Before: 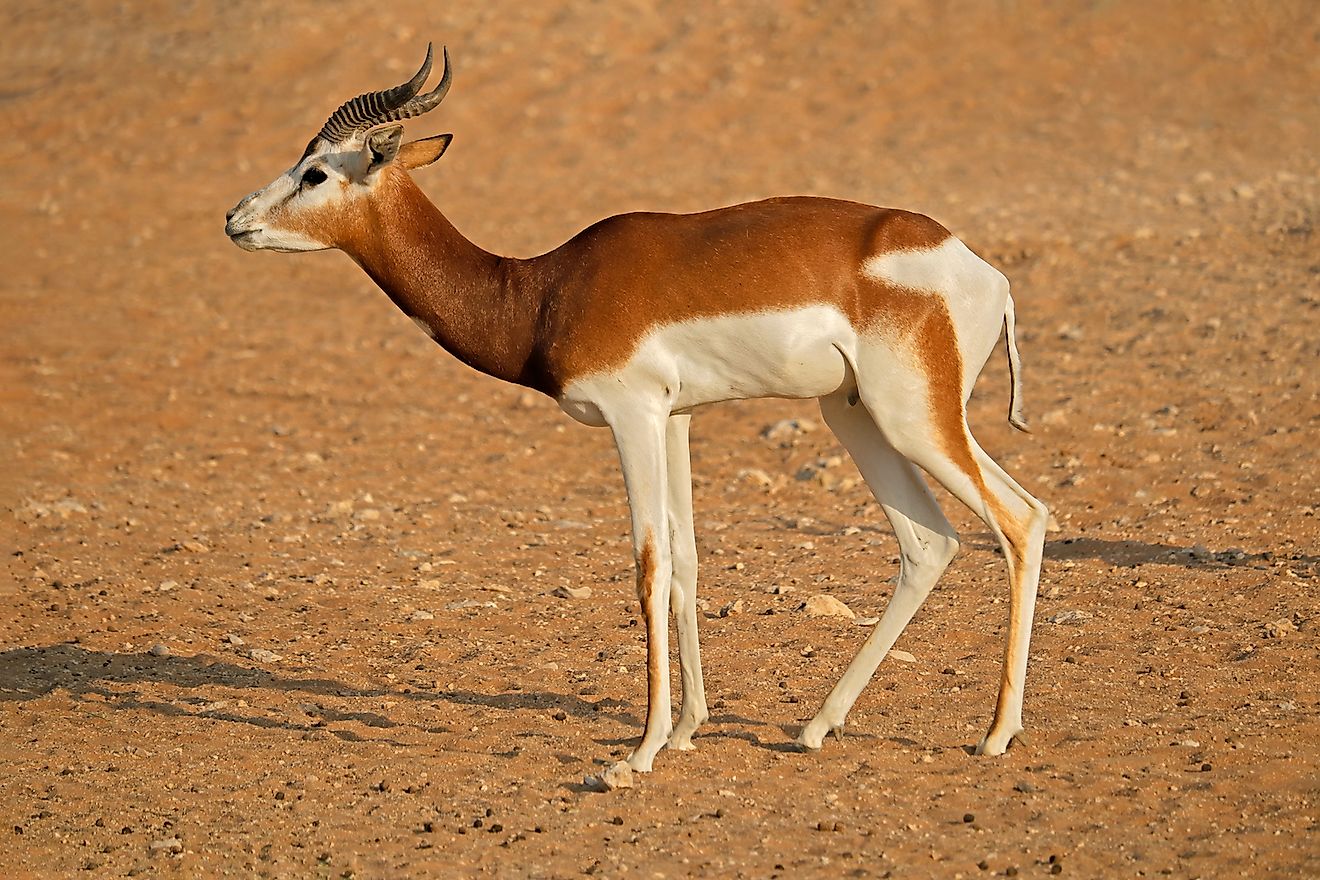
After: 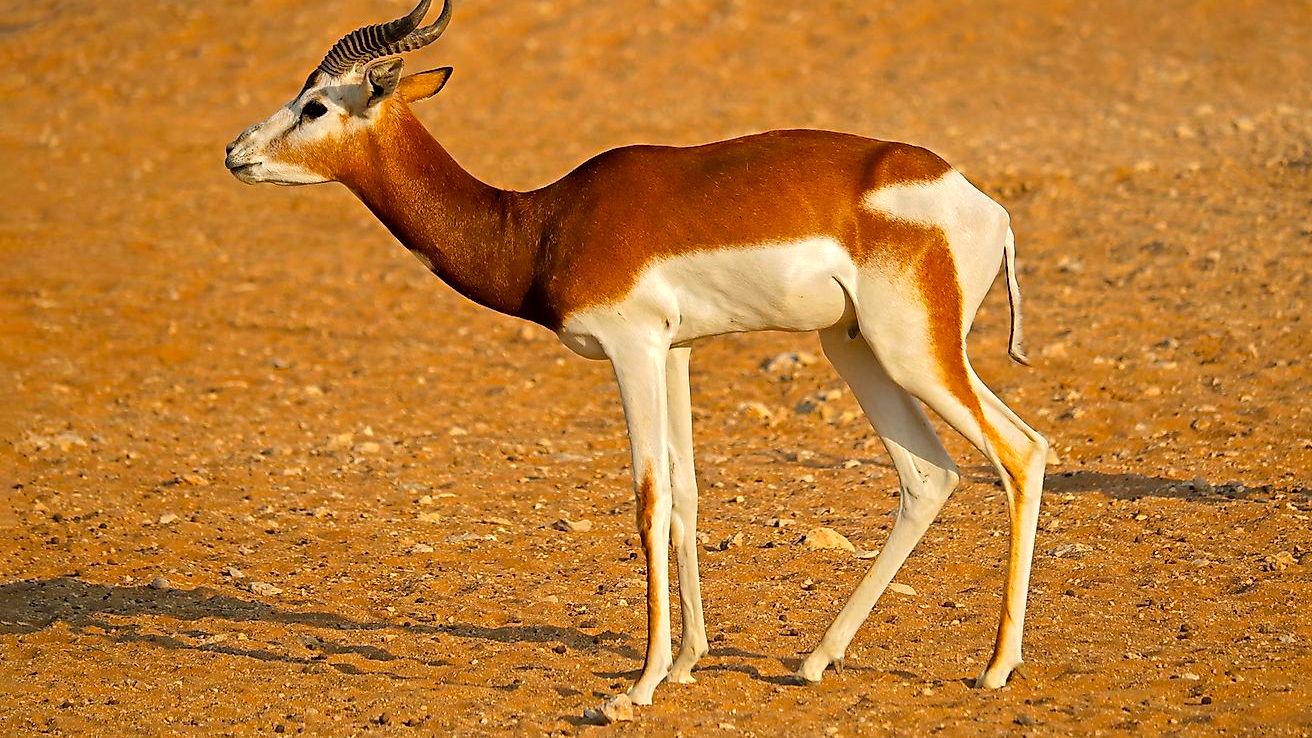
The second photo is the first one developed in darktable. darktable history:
crop: top 7.625%, bottom 8.027%
color balance: lift [1, 1.001, 0.999, 1.001], gamma [1, 1.004, 1.007, 0.993], gain [1, 0.991, 0.987, 1.013], contrast 10%, output saturation 120%
